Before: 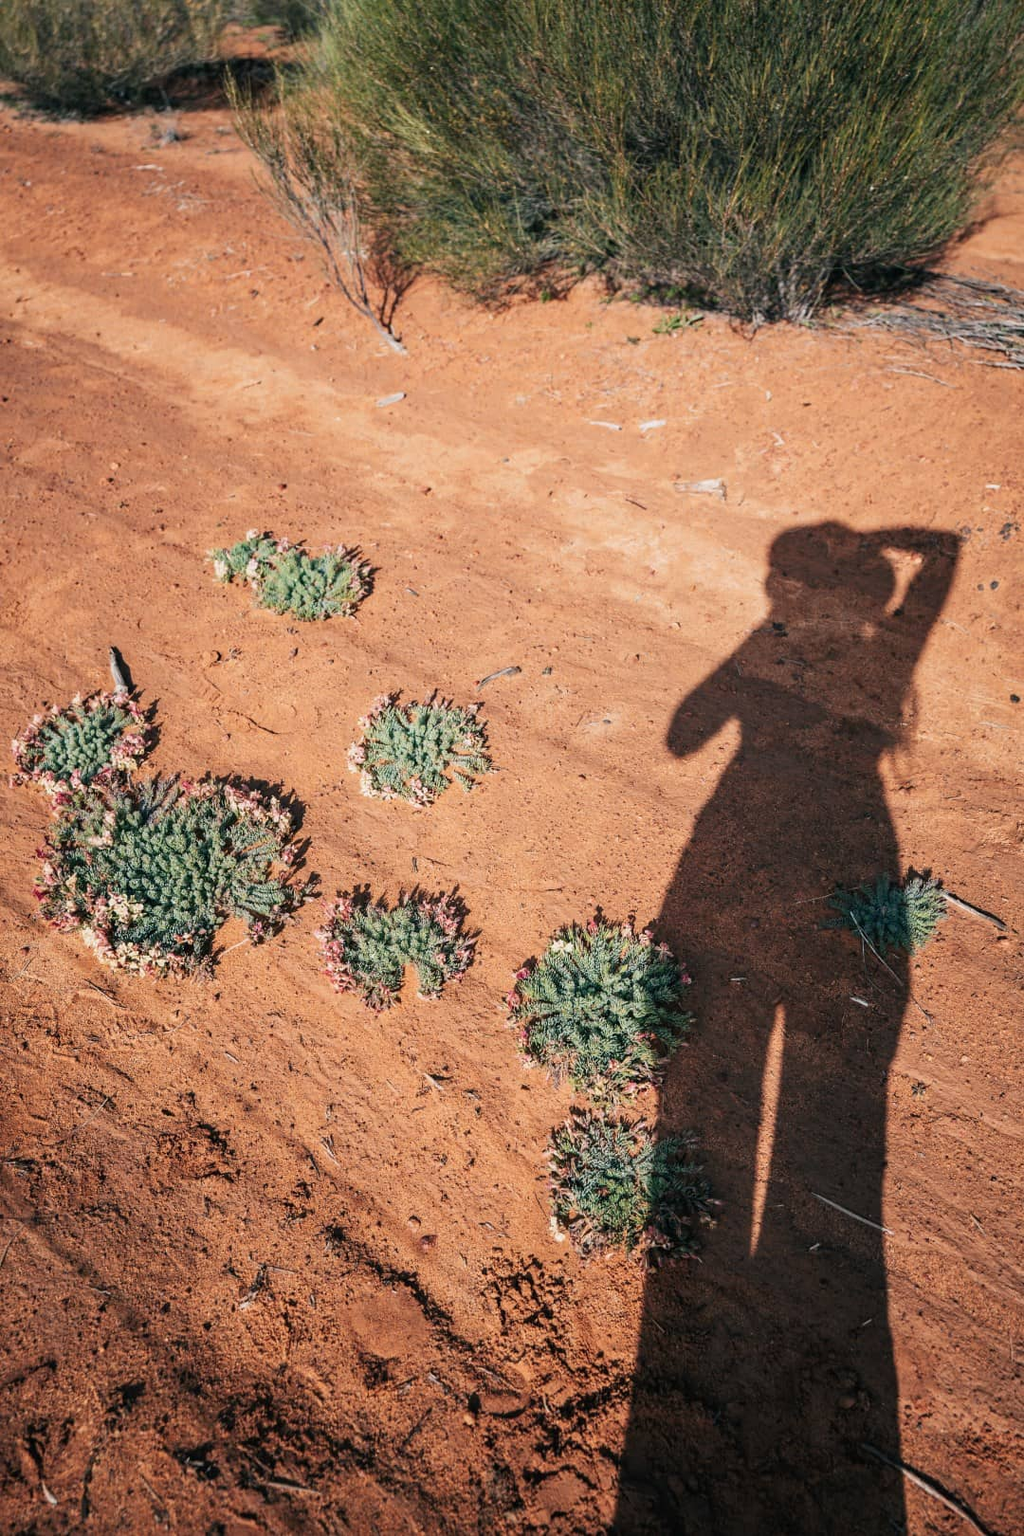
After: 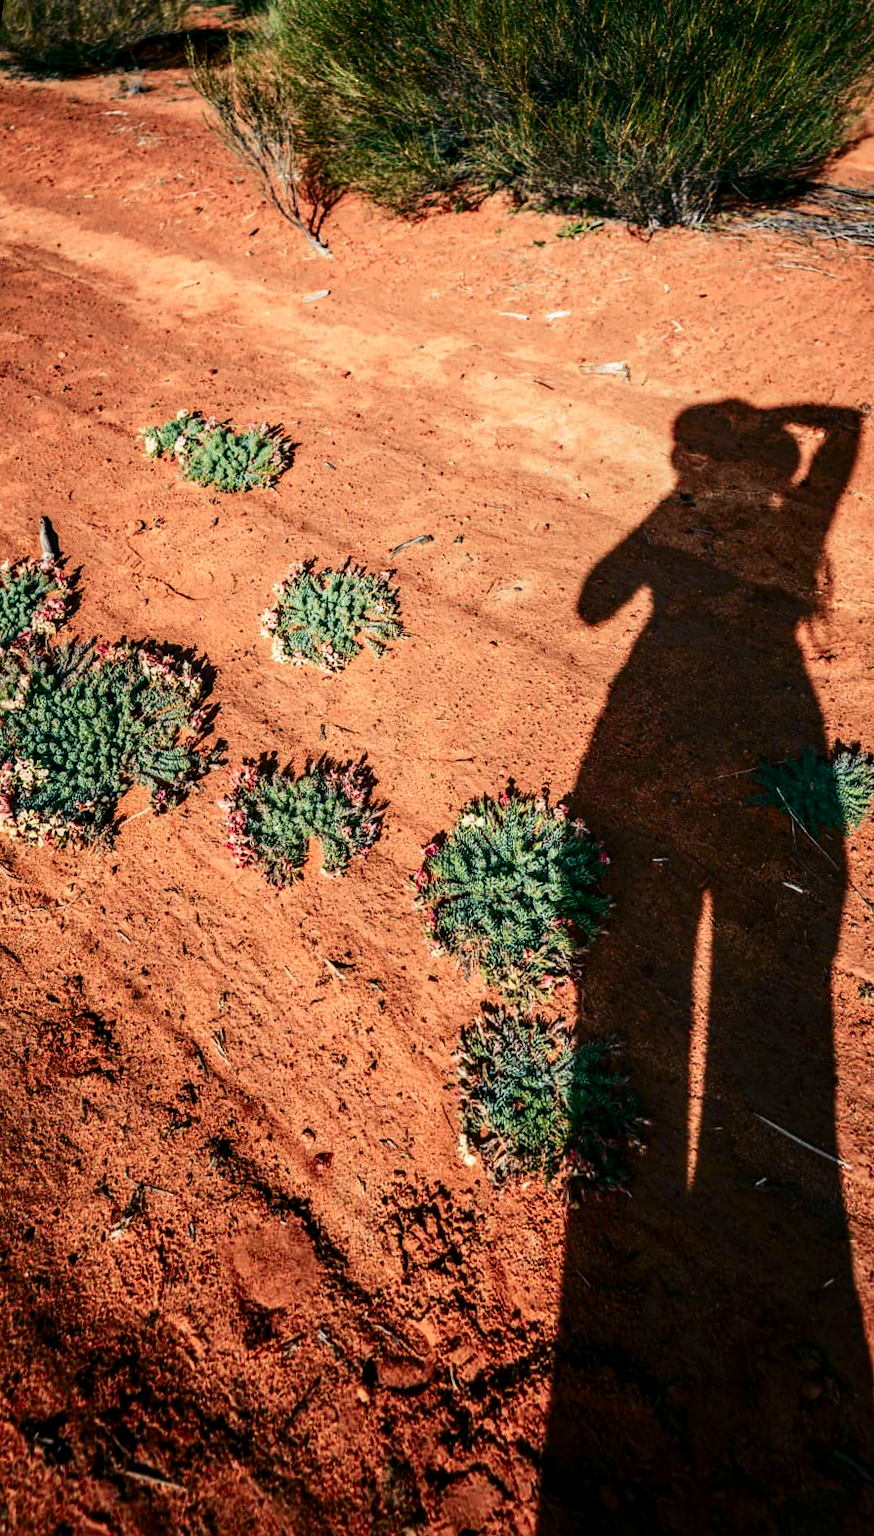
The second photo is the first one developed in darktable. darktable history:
local contrast: detail 130%
rotate and perspective: rotation 0.72°, lens shift (vertical) -0.352, lens shift (horizontal) -0.051, crop left 0.152, crop right 0.859, crop top 0.019, crop bottom 0.964
white balance: emerald 1
contrast brightness saturation: contrast 0.13, brightness -0.24, saturation 0.14
exposure: exposure 0.197 EV, compensate highlight preservation false
tone curve: curves: ch0 [(0, 0.008) (0.107, 0.091) (0.283, 0.287) (0.461, 0.498) (0.64, 0.679) (0.822, 0.841) (0.998, 0.978)]; ch1 [(0, 0) (0.316, 0.349) (0.466, 0.442) (0.502, 0.5) (0.527, 0.519) (0.561, 0.553) (0.608, 0.629) (0.669, 0.704) (0.859, 0.899) (1, 1)]; ch2 [(0, 0) (0.33, 0.301) (0.421, 0.443) (0.473, 0.498) (0.502, 0.504) (0.522, 0.525) (0.592, 0.61) (0.705, 0.7) (1, 1)], color space Lab, independent channels, preserve colors none
